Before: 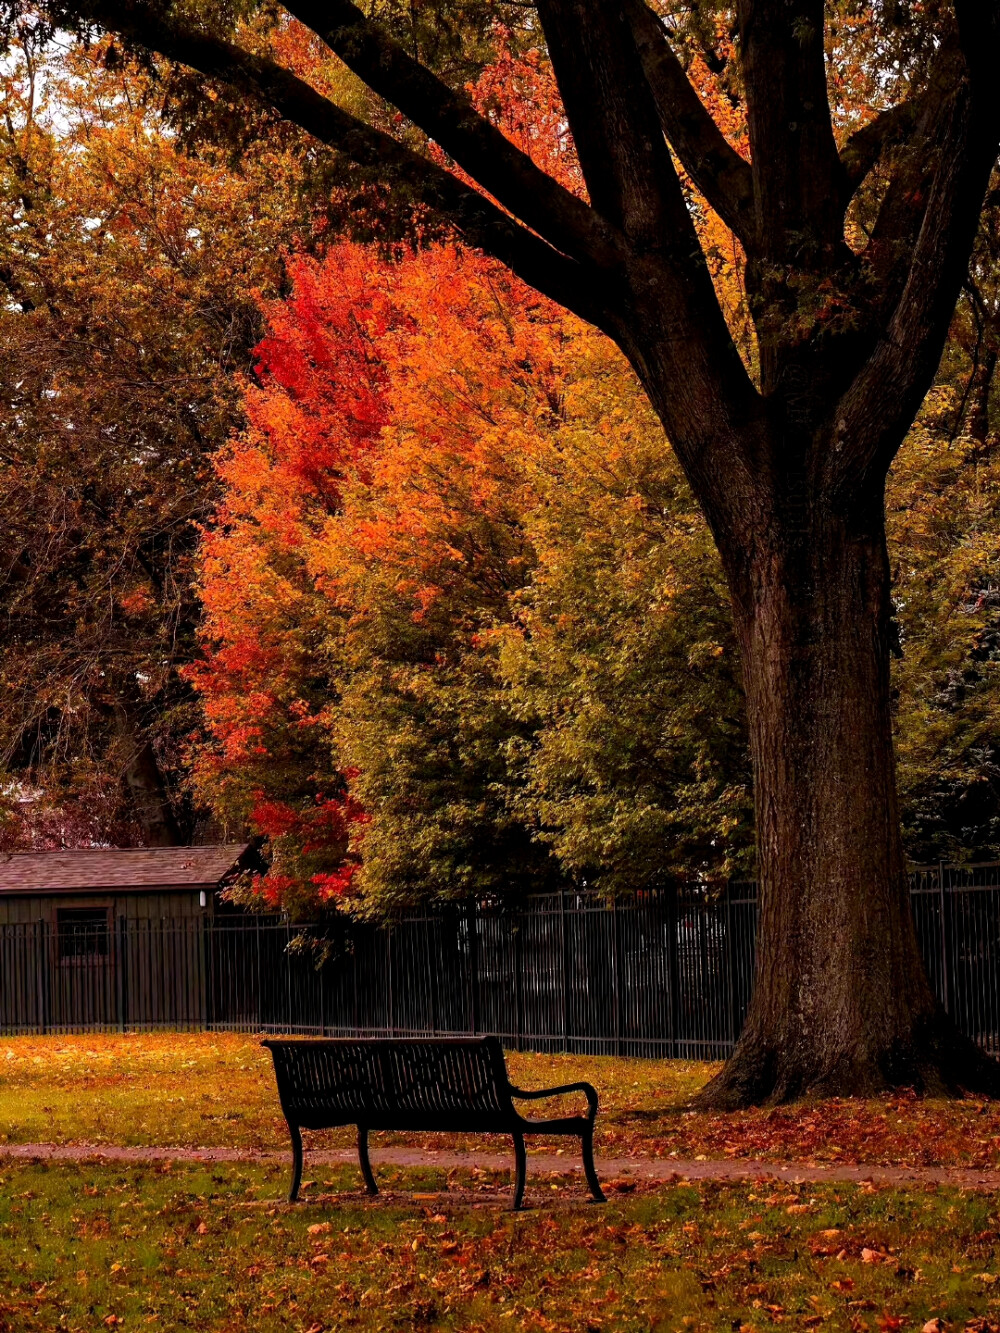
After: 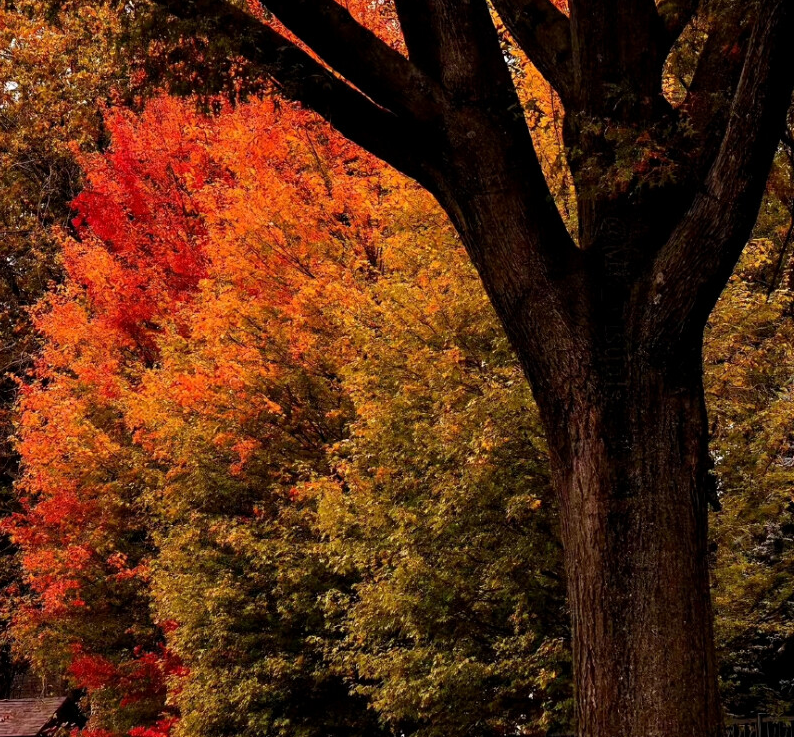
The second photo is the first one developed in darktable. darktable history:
crop: left 18.296%, top 11.078%, right 2.235%, bottom 33.566%
exposure: compensate exposure bias true, compensate highlight preservation false
